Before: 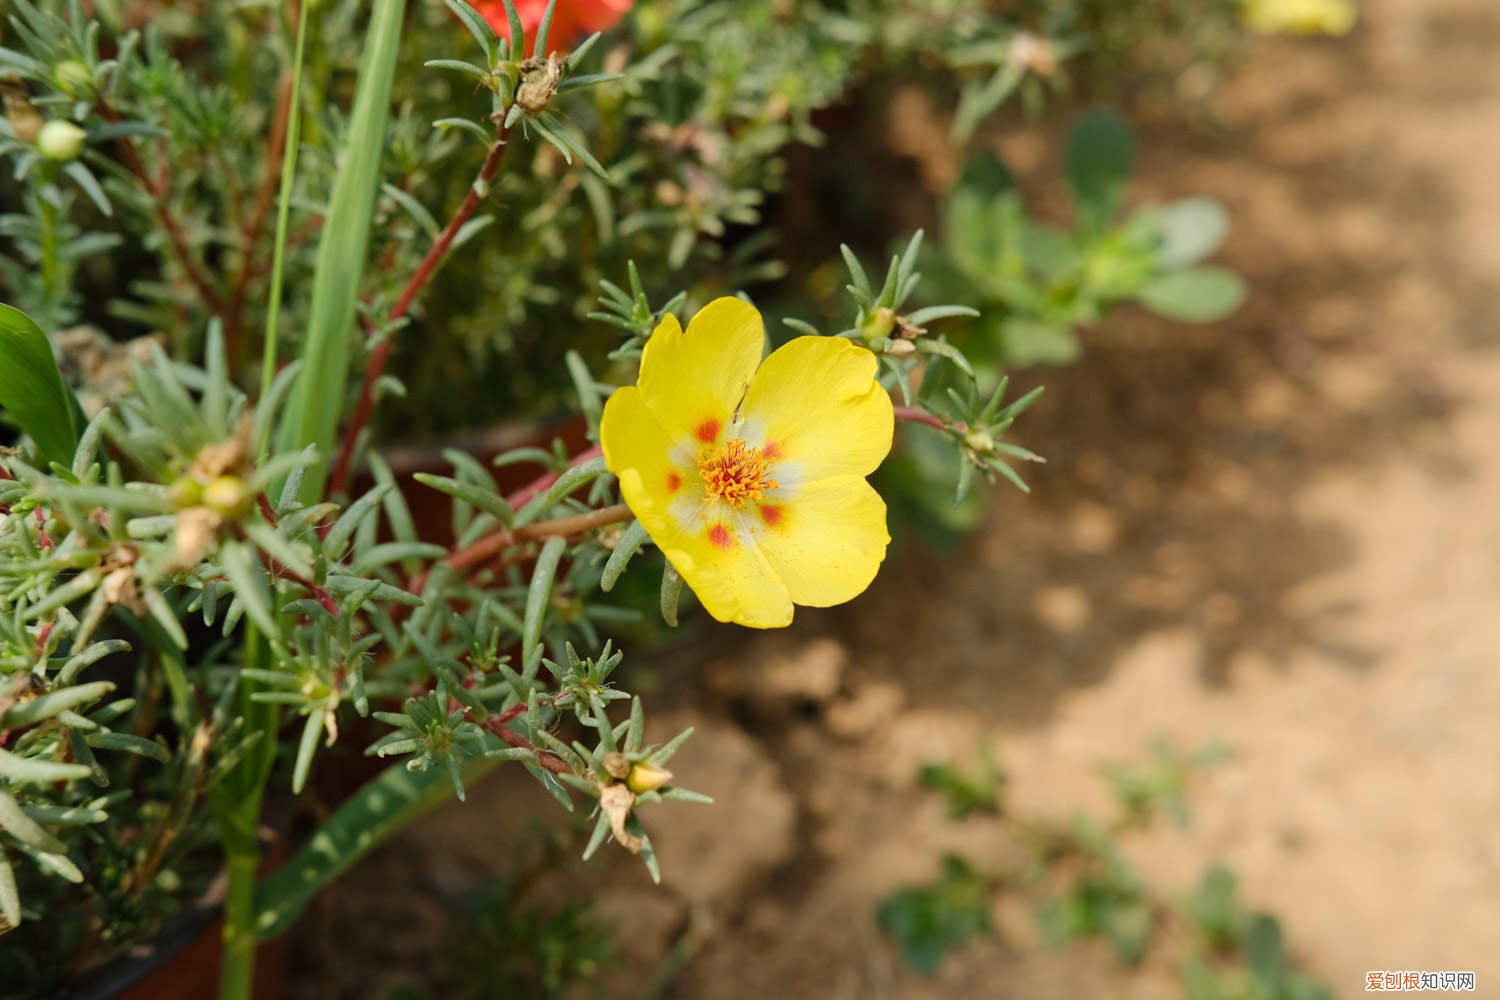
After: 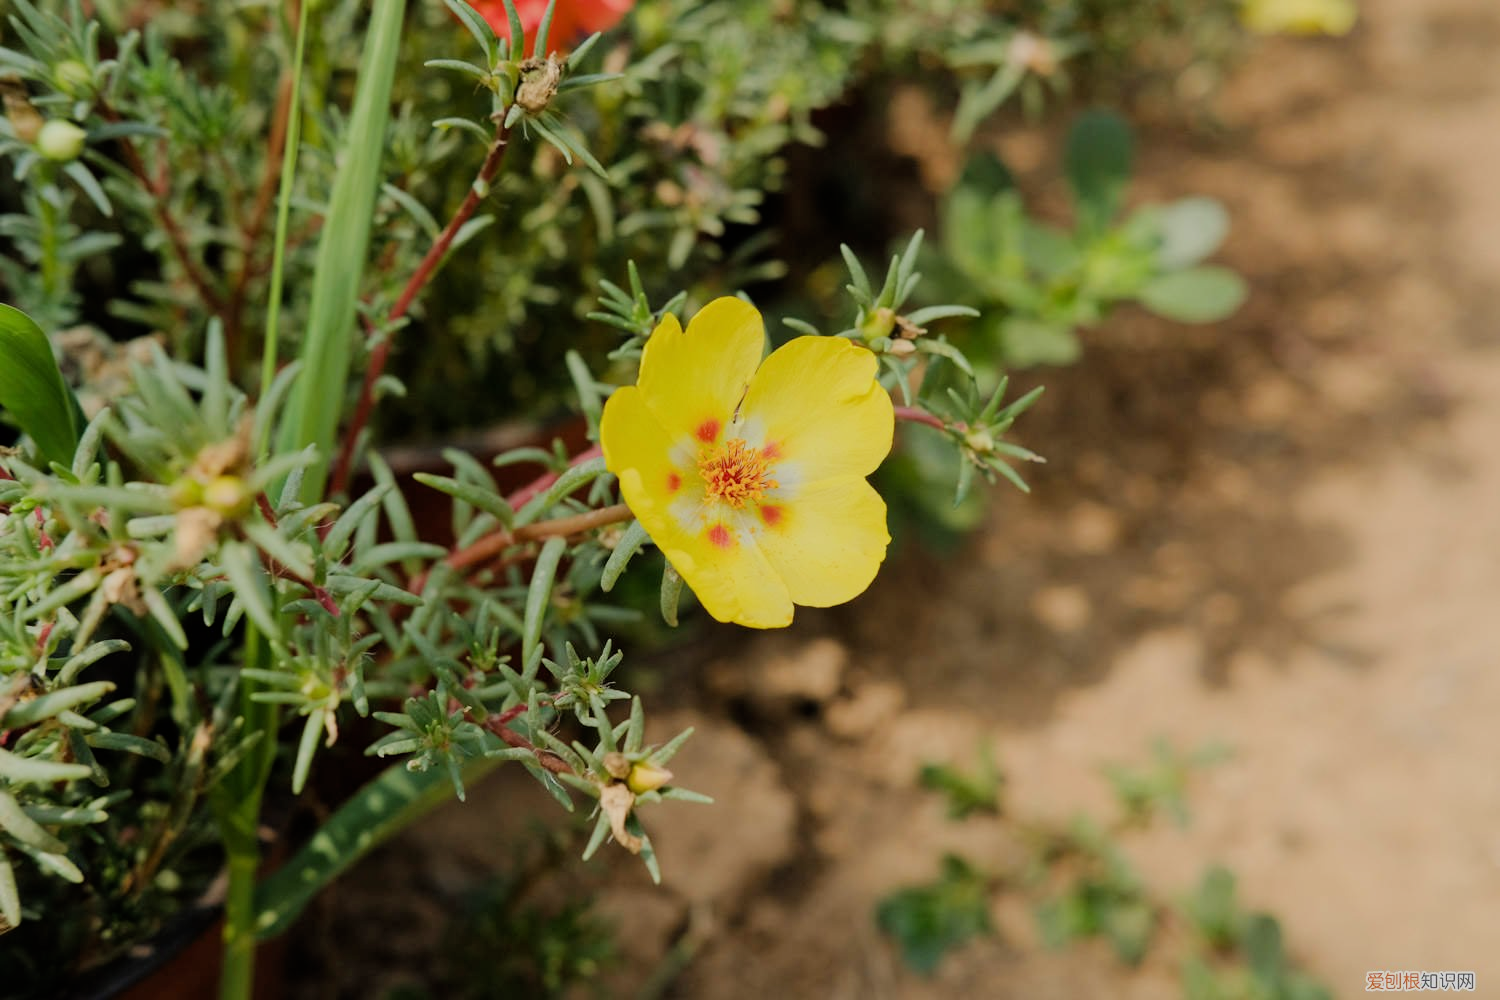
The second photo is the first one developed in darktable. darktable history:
filmic rgb: black relative exposure -7.65 EV, white relative exposure 4.56 EV, threshold 3.01 EV, hardness 3.61, enable highlight reconstruction true
